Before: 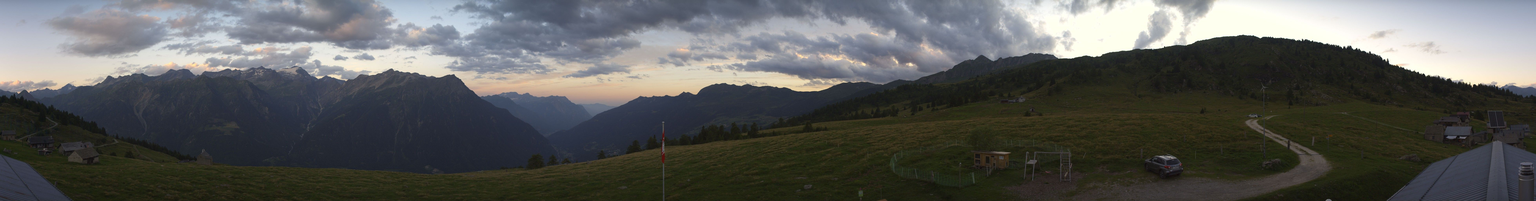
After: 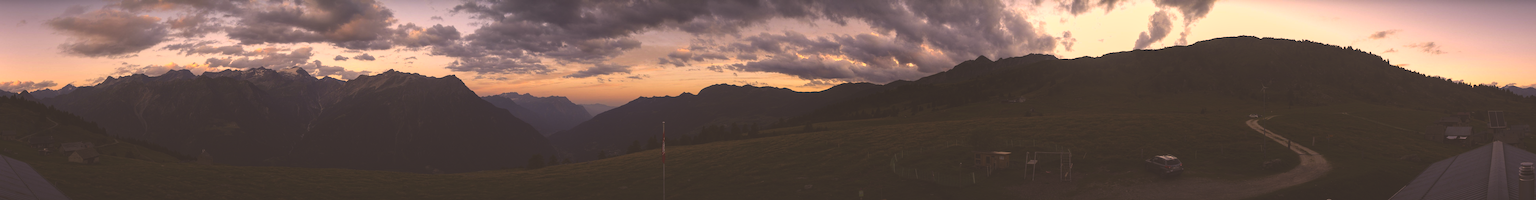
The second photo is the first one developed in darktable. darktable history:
rgb curve: curves: ch0 [(0, 0.186) (0.314, 0.284) (0.775, 0.708) (1, 1)], compensate middle gray true, preserve colors none
color correction: highlights a* 21.88, highlights b* 22.25
local contrast: on, module defaults
